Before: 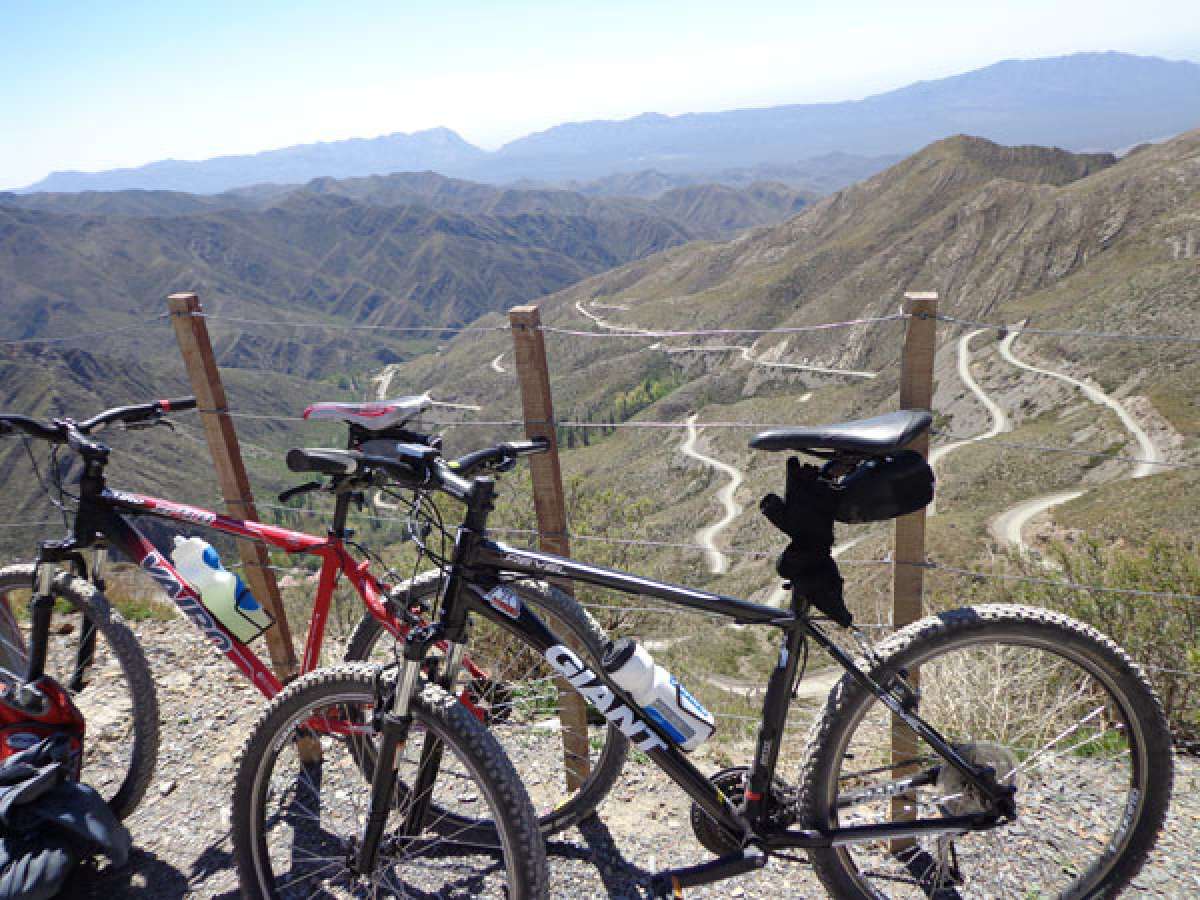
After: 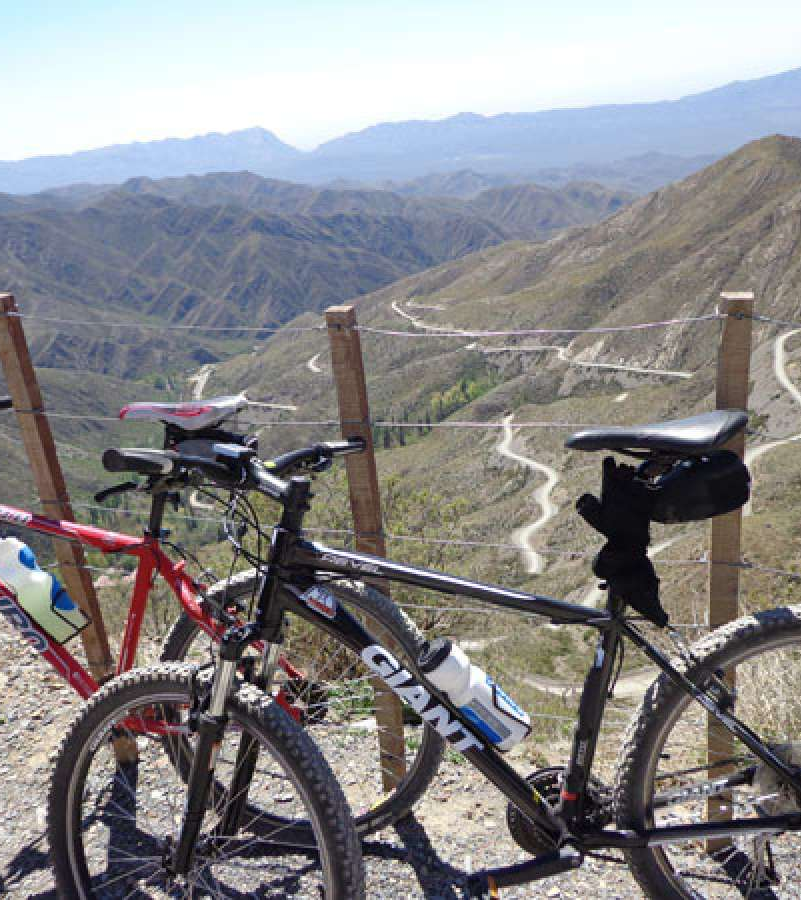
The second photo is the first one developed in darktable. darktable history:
crop: left 15.396%, right 17.806%
exposure: compensate highlight preservation false
